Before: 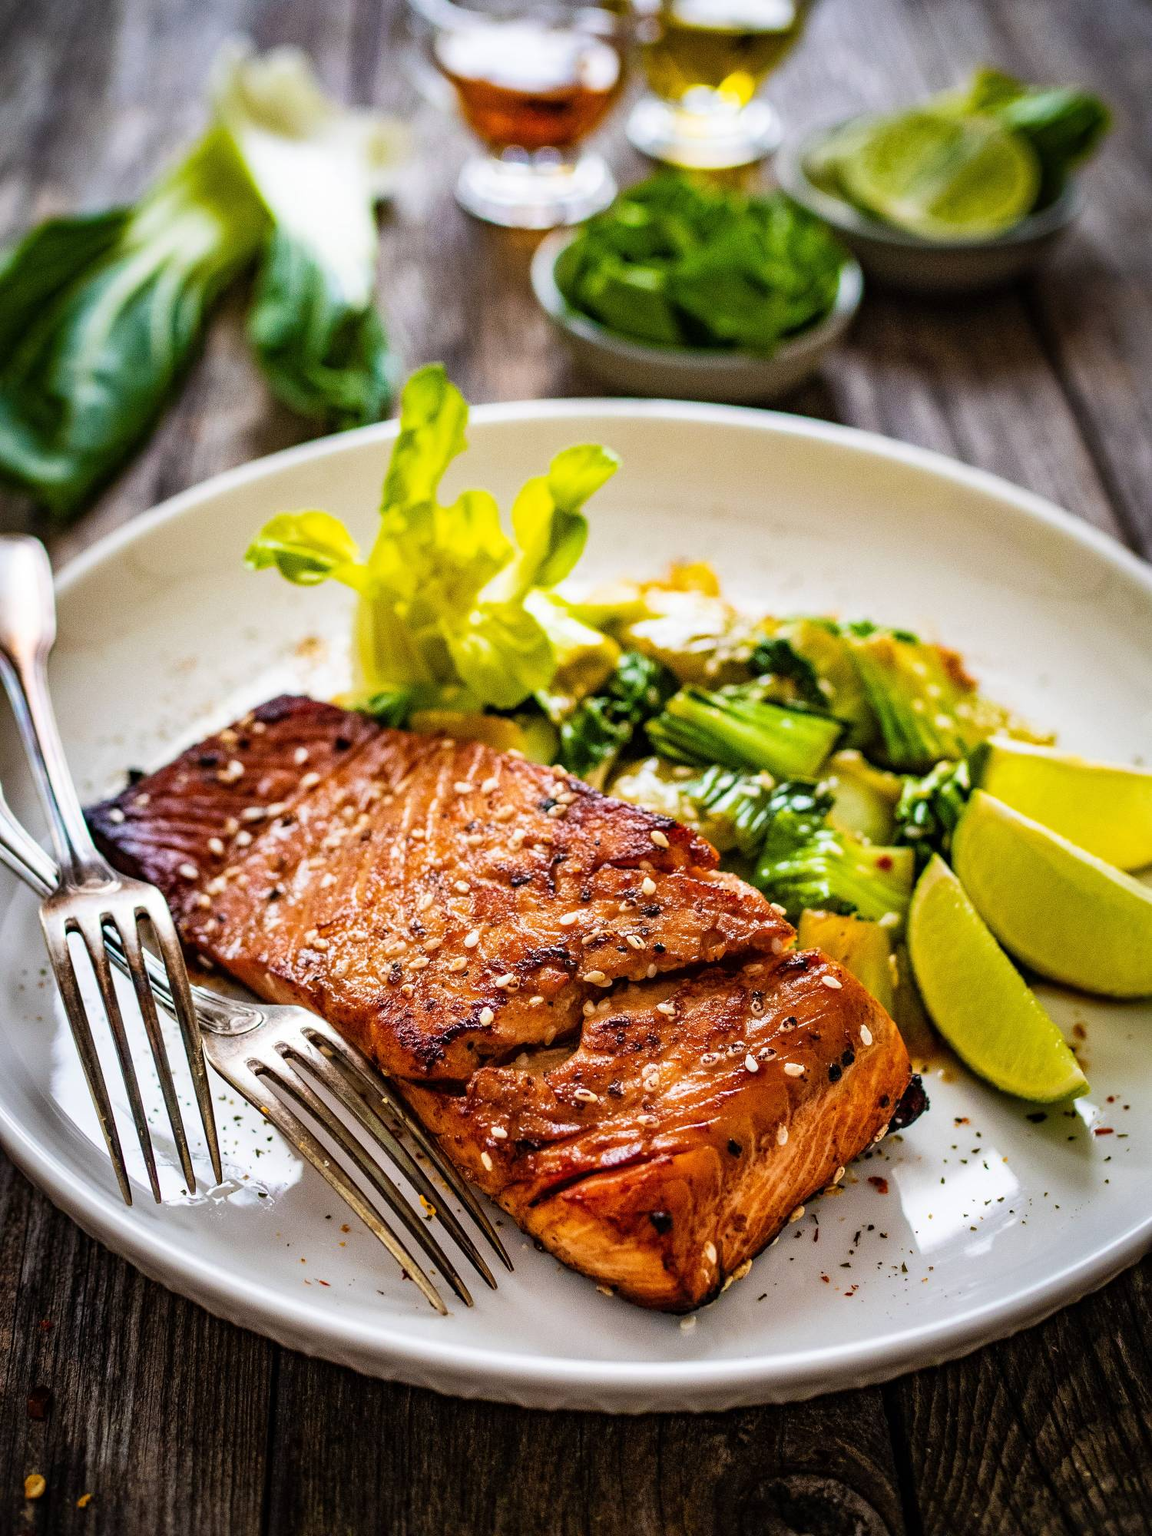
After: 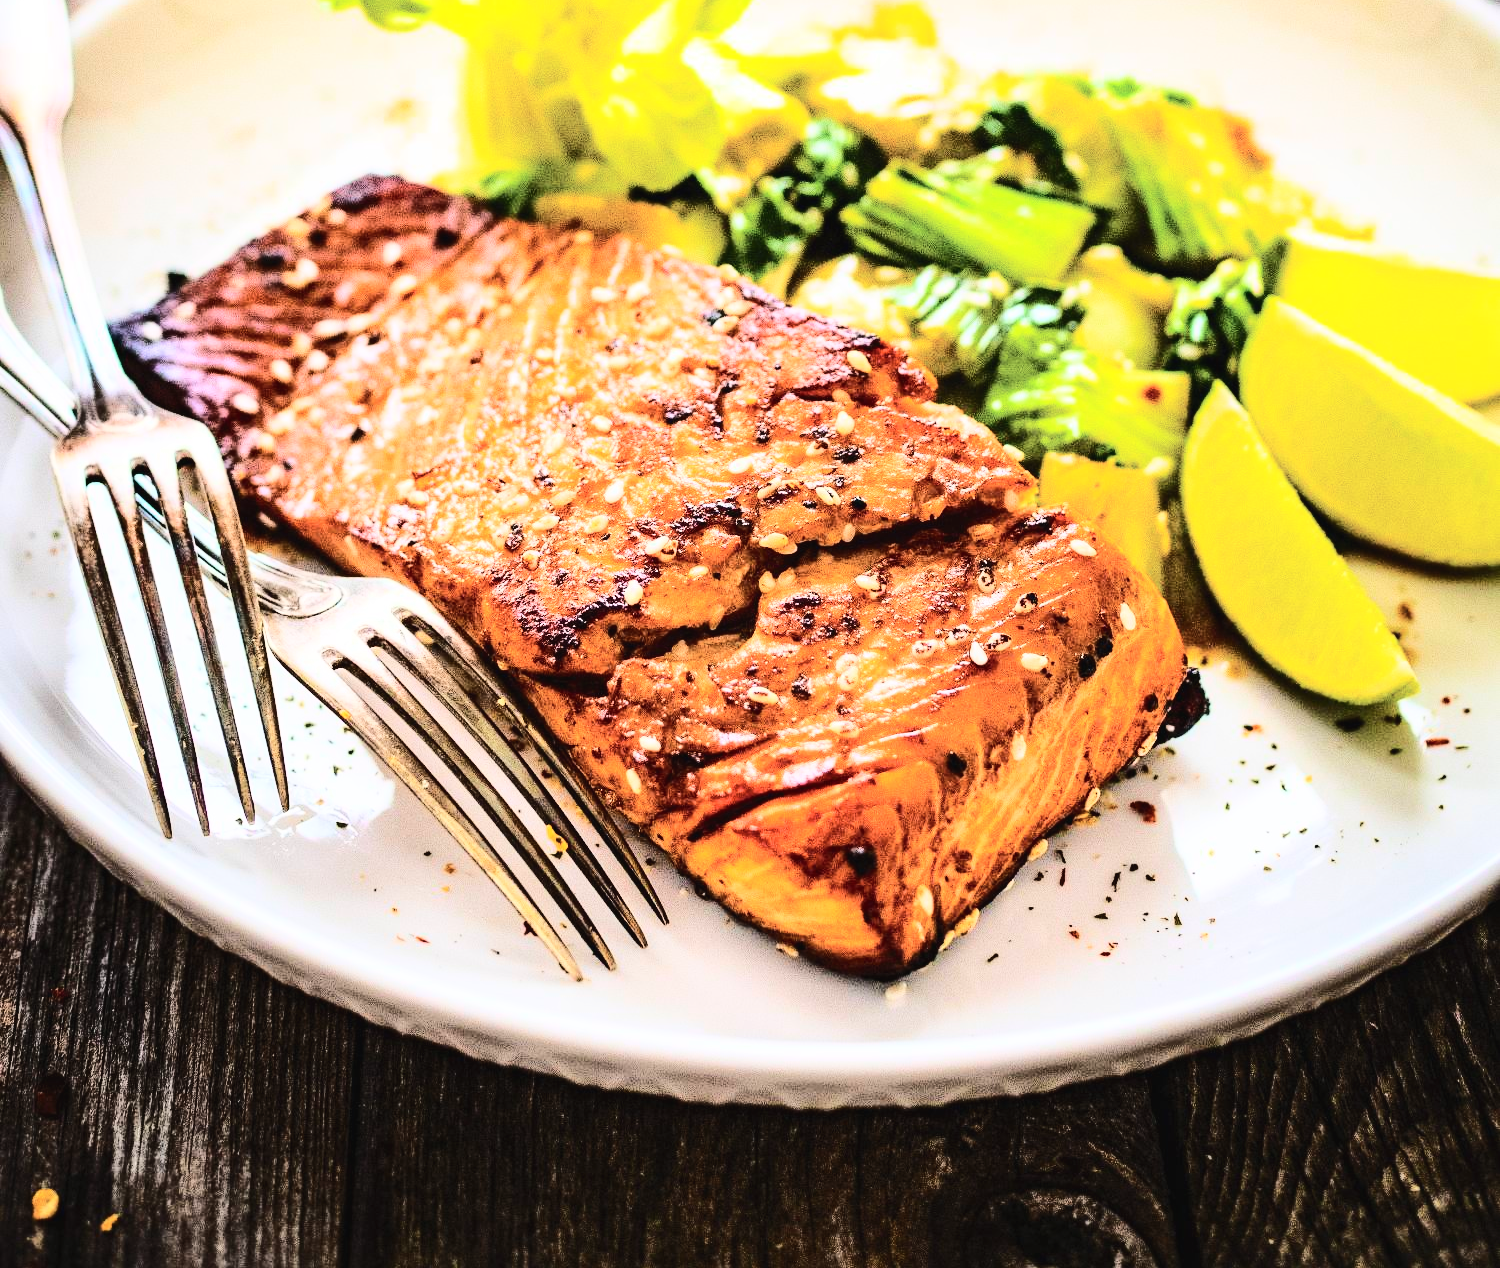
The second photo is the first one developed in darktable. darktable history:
tone curve: curves: ch0 [(0, 0.026) (0.146, 0.158) (0.272, 0.34) (0.453, 0.627) (0.687, 0.829) (1, 1)], color space Lab, independent channels, preserve colors none
crop and rotate: top 36.581%
base curve: curves: ch0 [(0, 0) (0.028, 0.03) (0.121, 0.232) (0.46, 0.748) (0.859, 0.968) (1, 1)]
